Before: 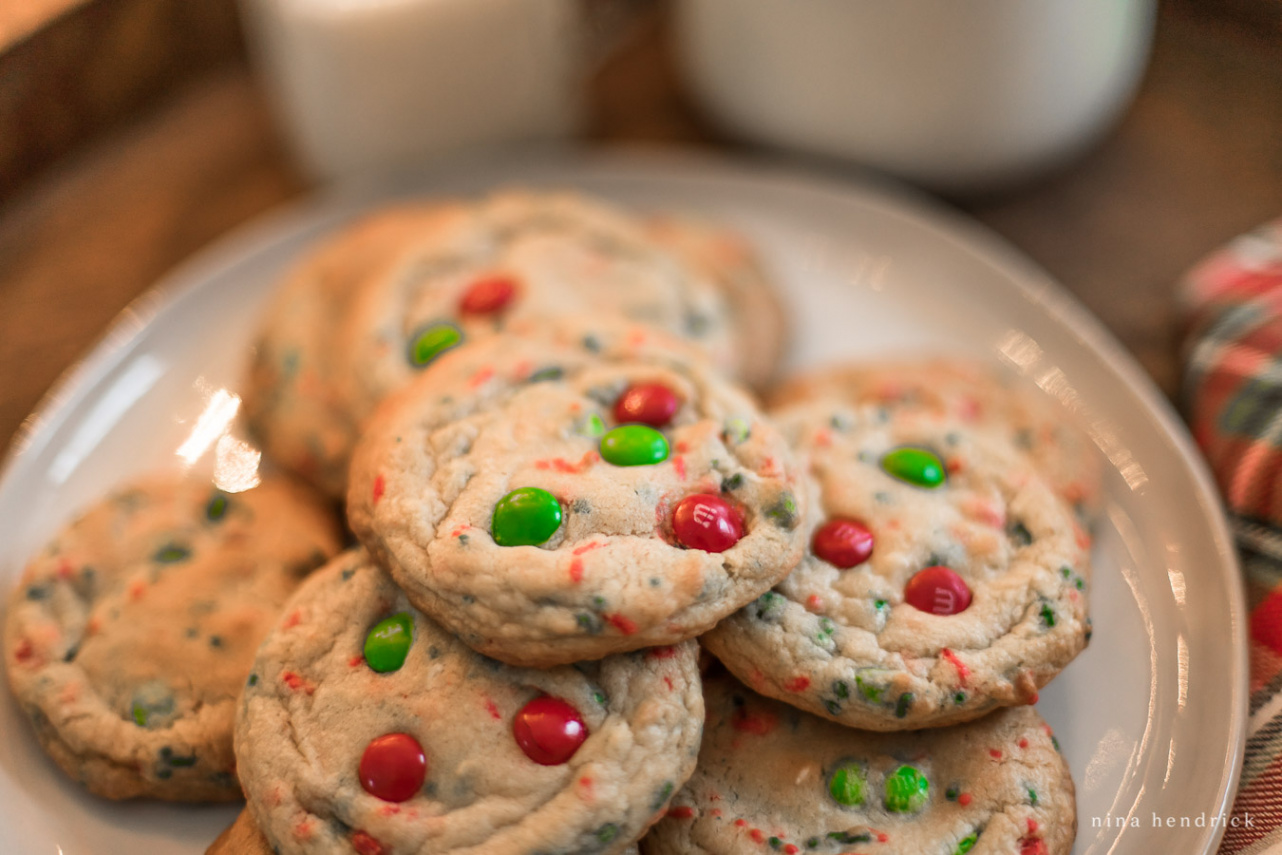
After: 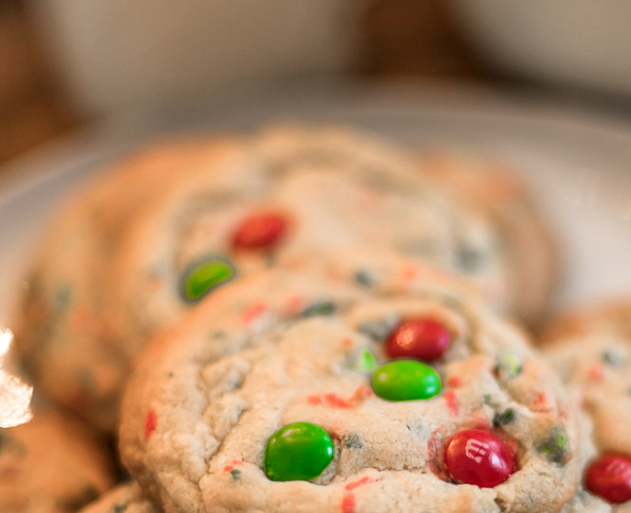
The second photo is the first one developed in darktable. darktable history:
crop: left 17.835%, top 7.675%, right 32.881%, bottom 32.213%
local contrast: highlights 100%, shadows 100%, detail 120%, midtone range 0.2
